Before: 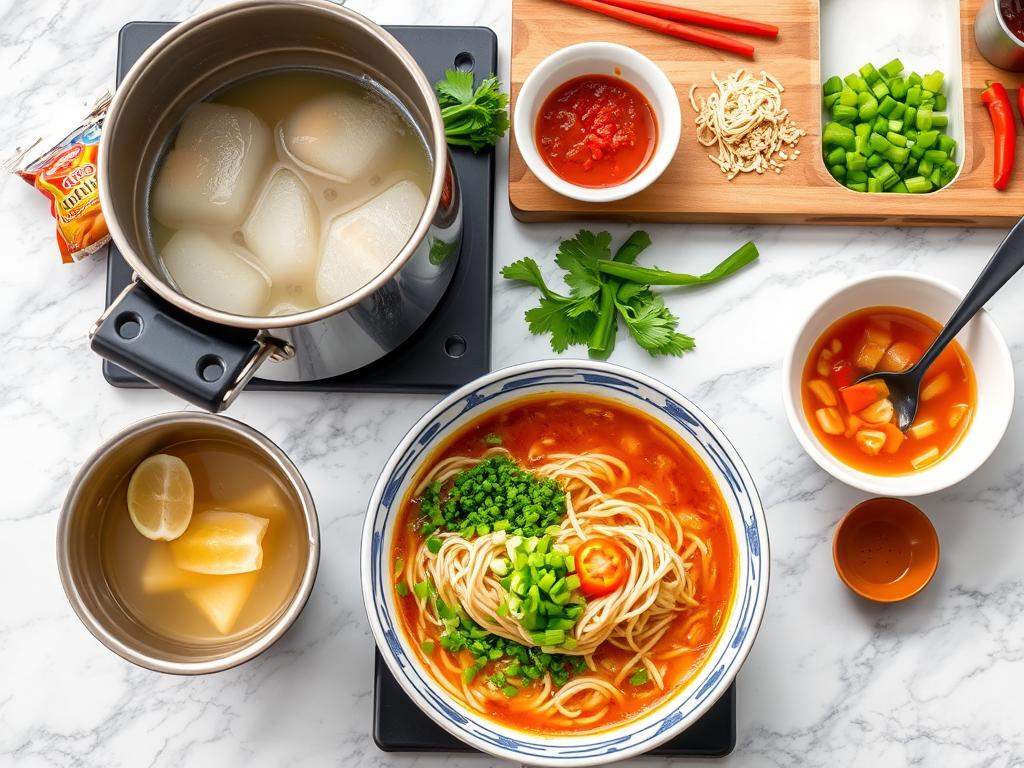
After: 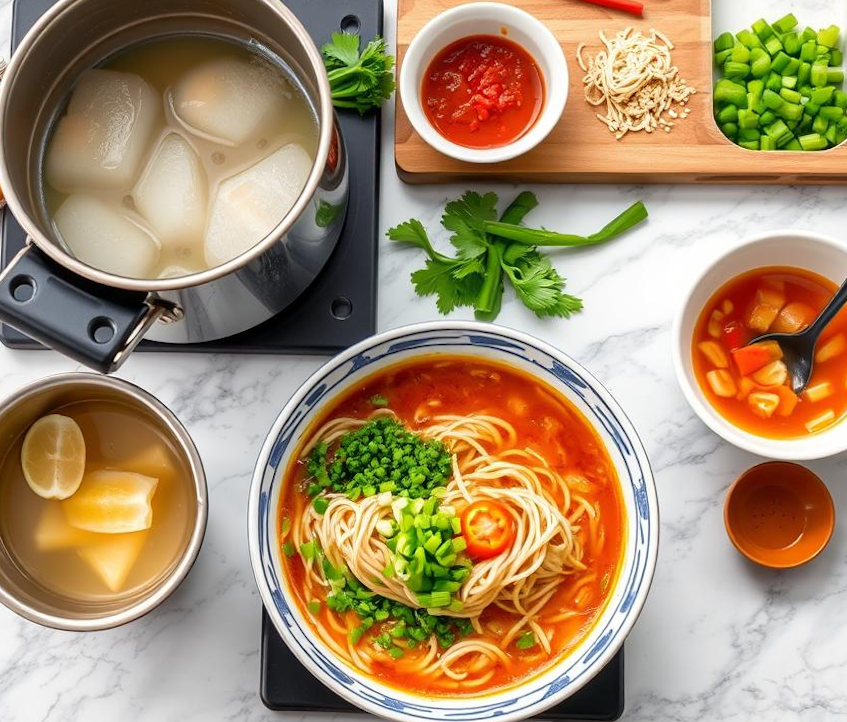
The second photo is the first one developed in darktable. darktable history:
crop: left 9.807%, top 6.259%, right 7.334%, bottom 2.177%
rotate and perspective: lens shift (horizontal) -0.055, automatic cropping off
